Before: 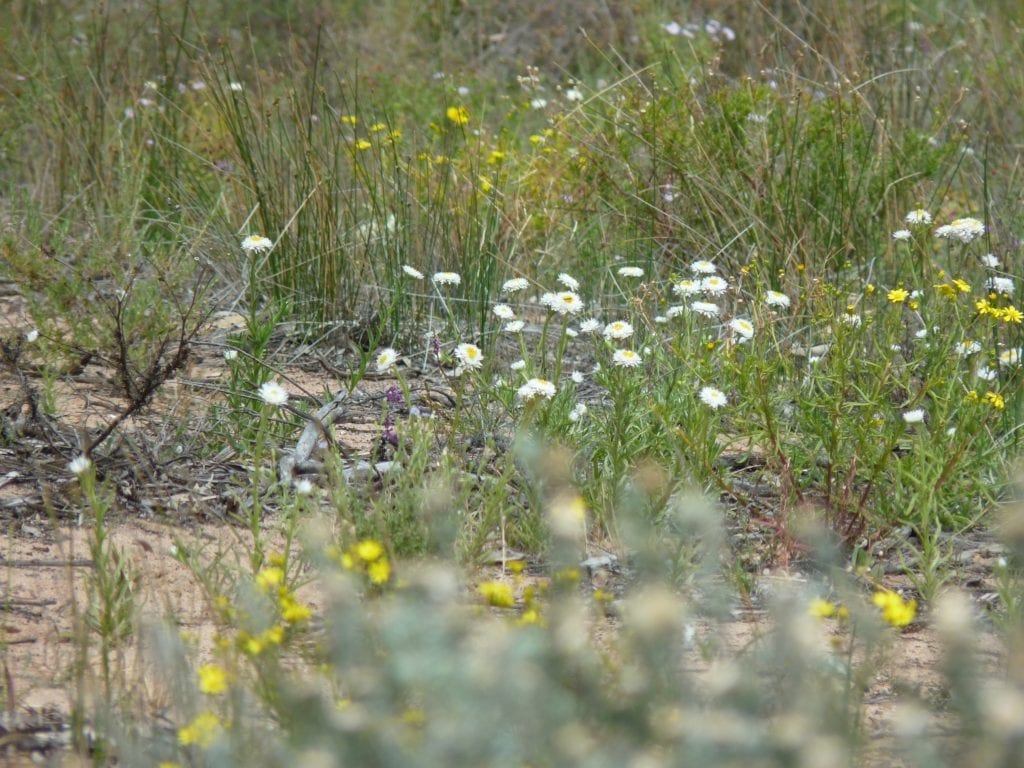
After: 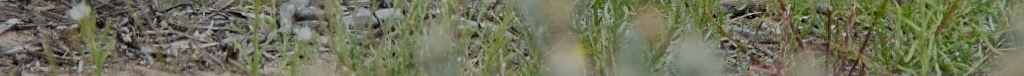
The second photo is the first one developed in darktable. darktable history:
sigmoid: contrast 1.05, skew -0.15
crop and rotate: top 59.084%, bottom 30.916%
sharpen: on, module defaults
tone equalizer: -8 EV -0.002 EV, -7 EV 0.005 EV, -6 EV -0.008 EV, -5 EV 0.007 EV, -4 EV -0.042 EV, -3 EV -0.233 EV, -2 EV -0.662 EV, -1 EV -0.983 EV, +0 EV -0.969 EV, smoothing diameter 2%, edges refinement/feathering 20, mask exposure compensation -1.57 EV, filter diffusion 5
levels: levels [0.026, 0.507, 0.987]
